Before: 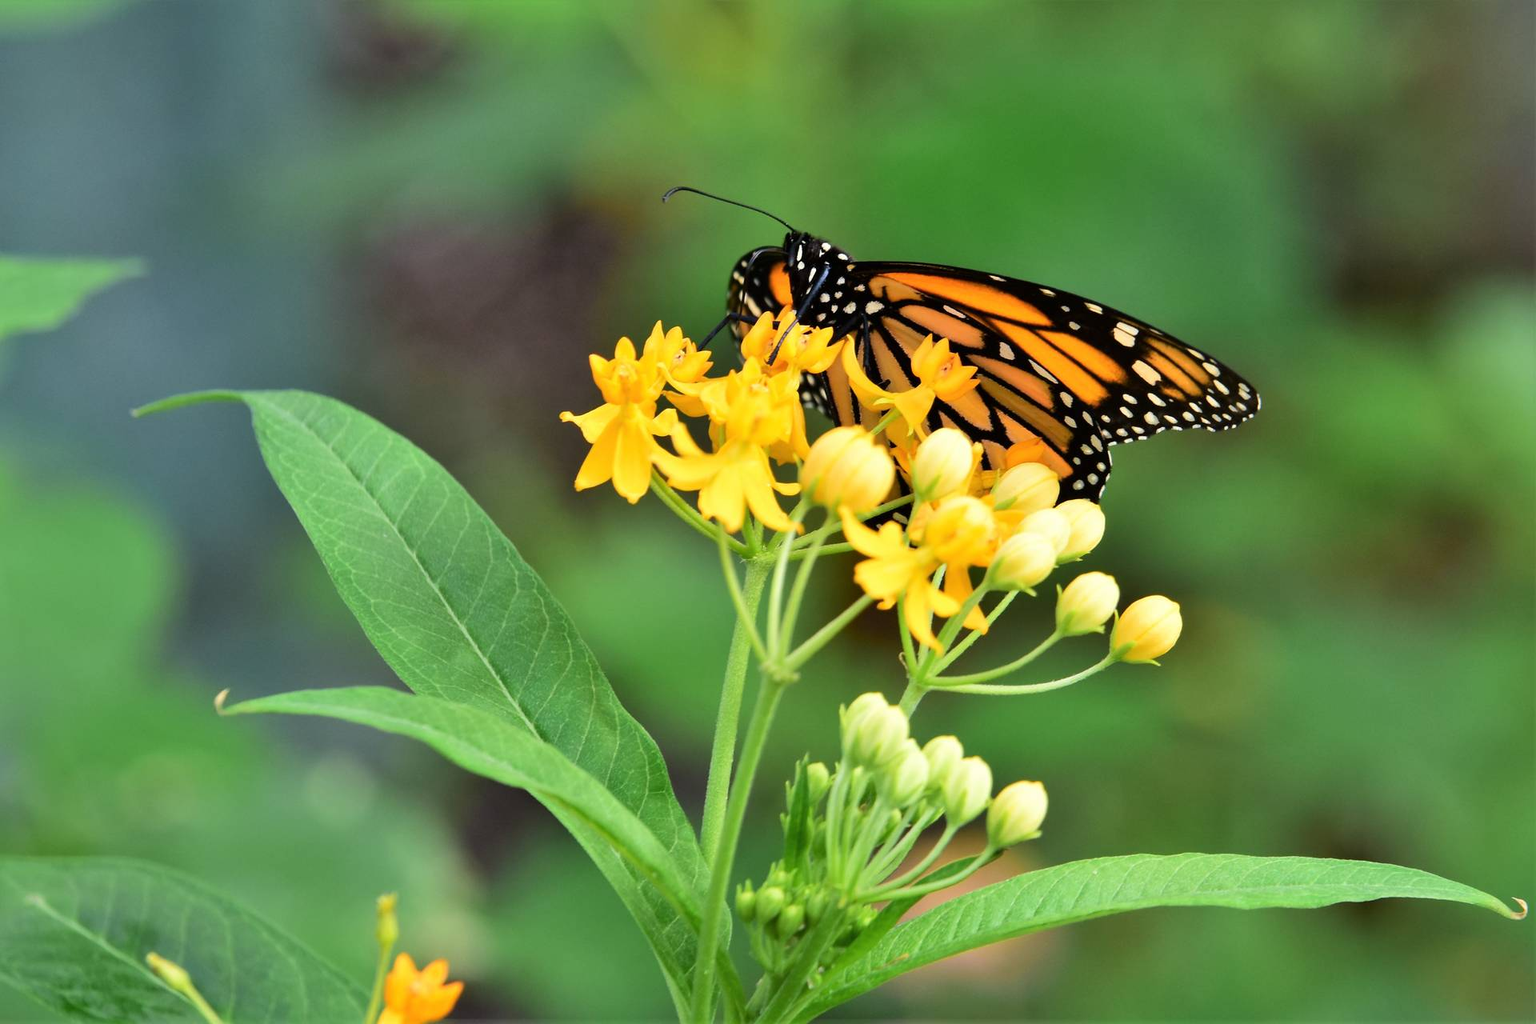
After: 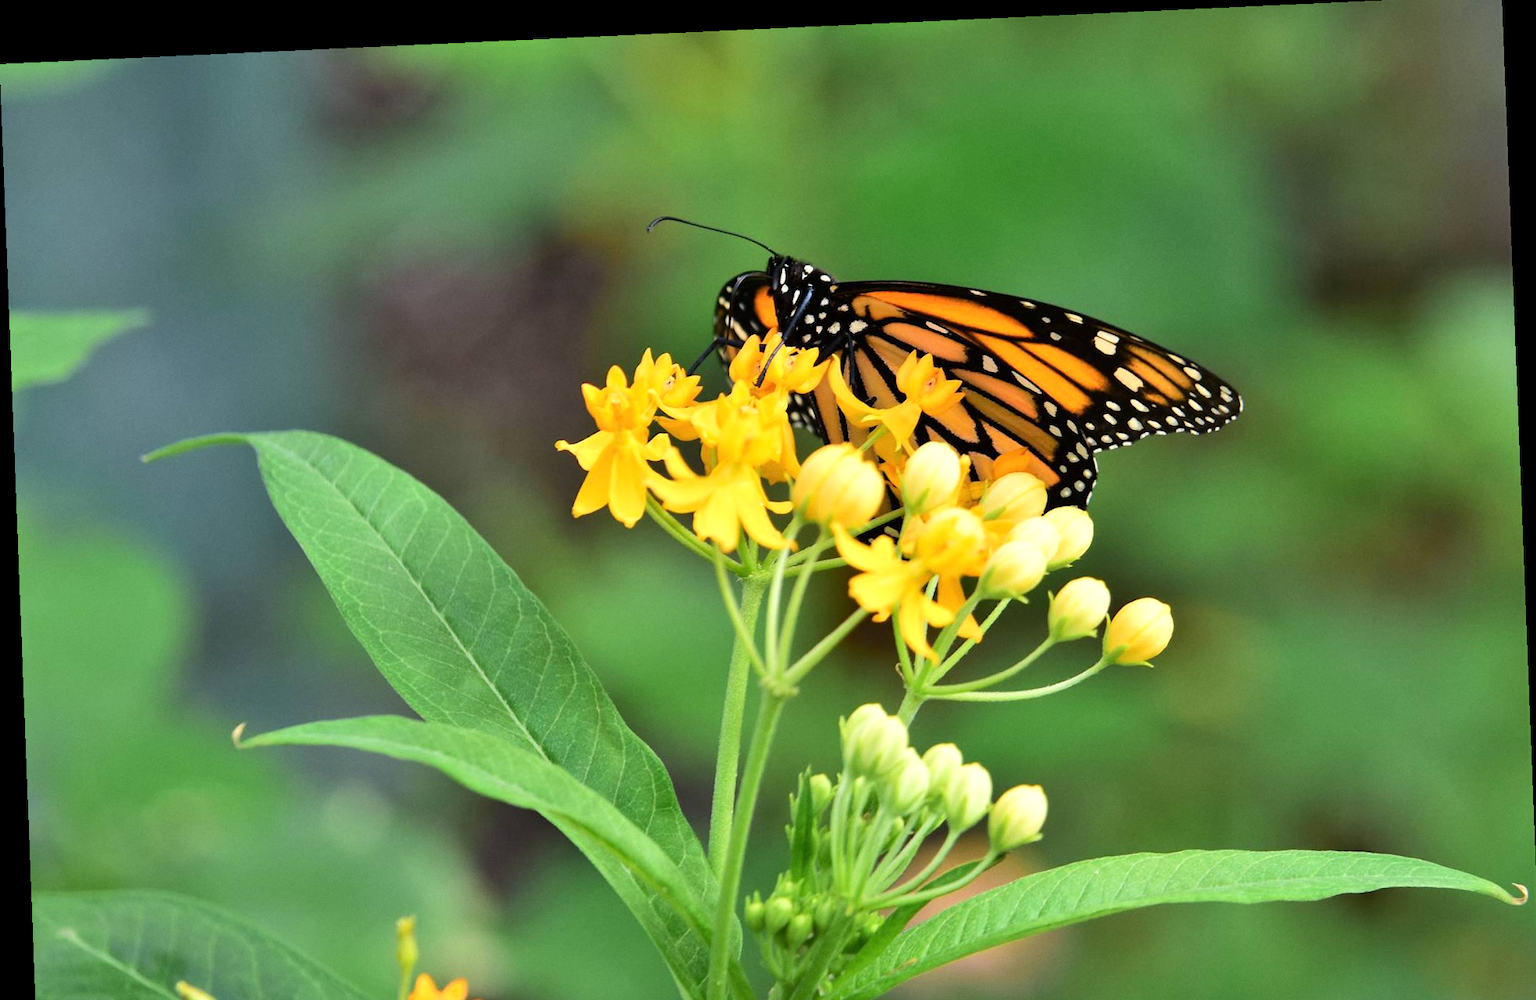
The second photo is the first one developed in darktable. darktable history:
grain: coarseness 14.57 ISO, strength 8.8%
rotate and perspective: rotation -2.22°, lens shift (horizontal) -0.022, automatic cropping off
exposure: exposure 0.128 EV, compensate highlight preservation false
crop: top 0.448%, right 0.264%, bottom 5.045%
white balance: emerald 1
